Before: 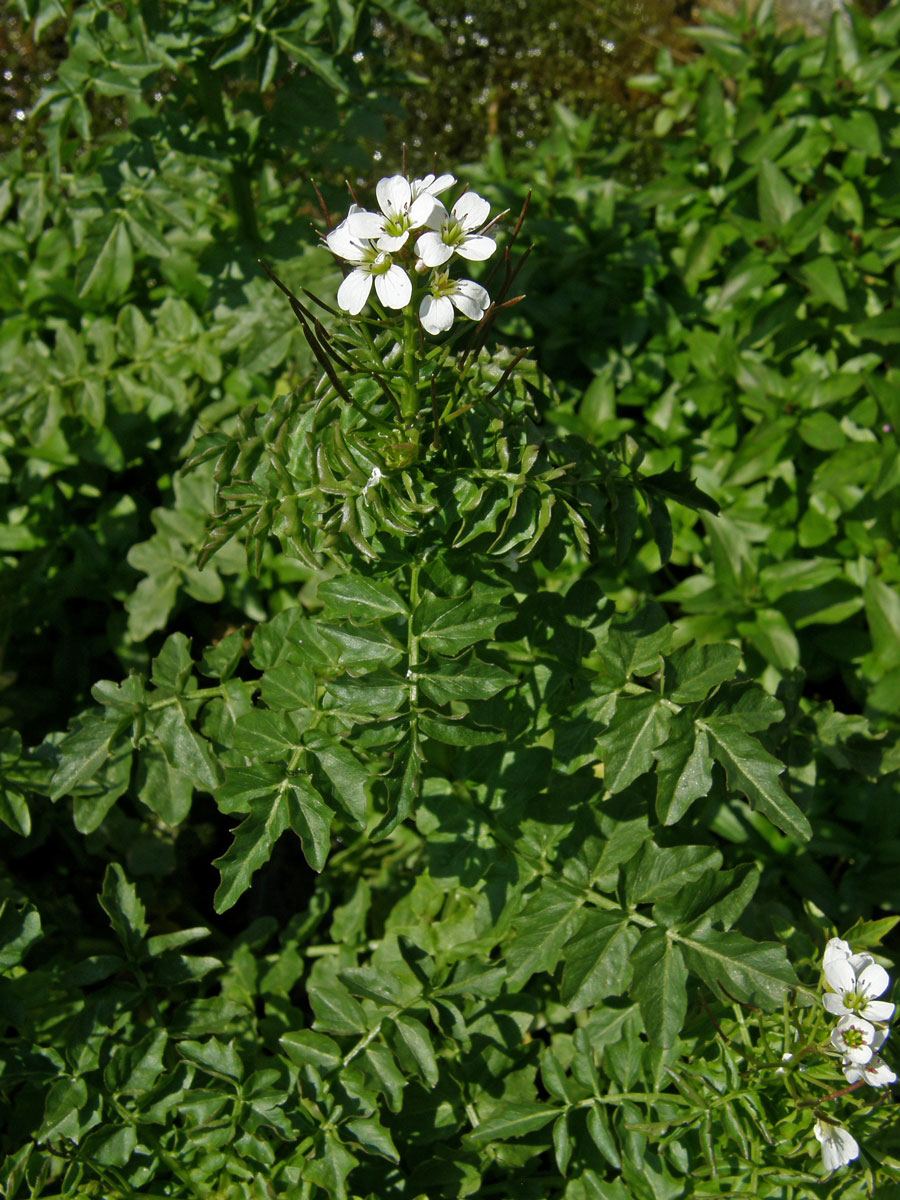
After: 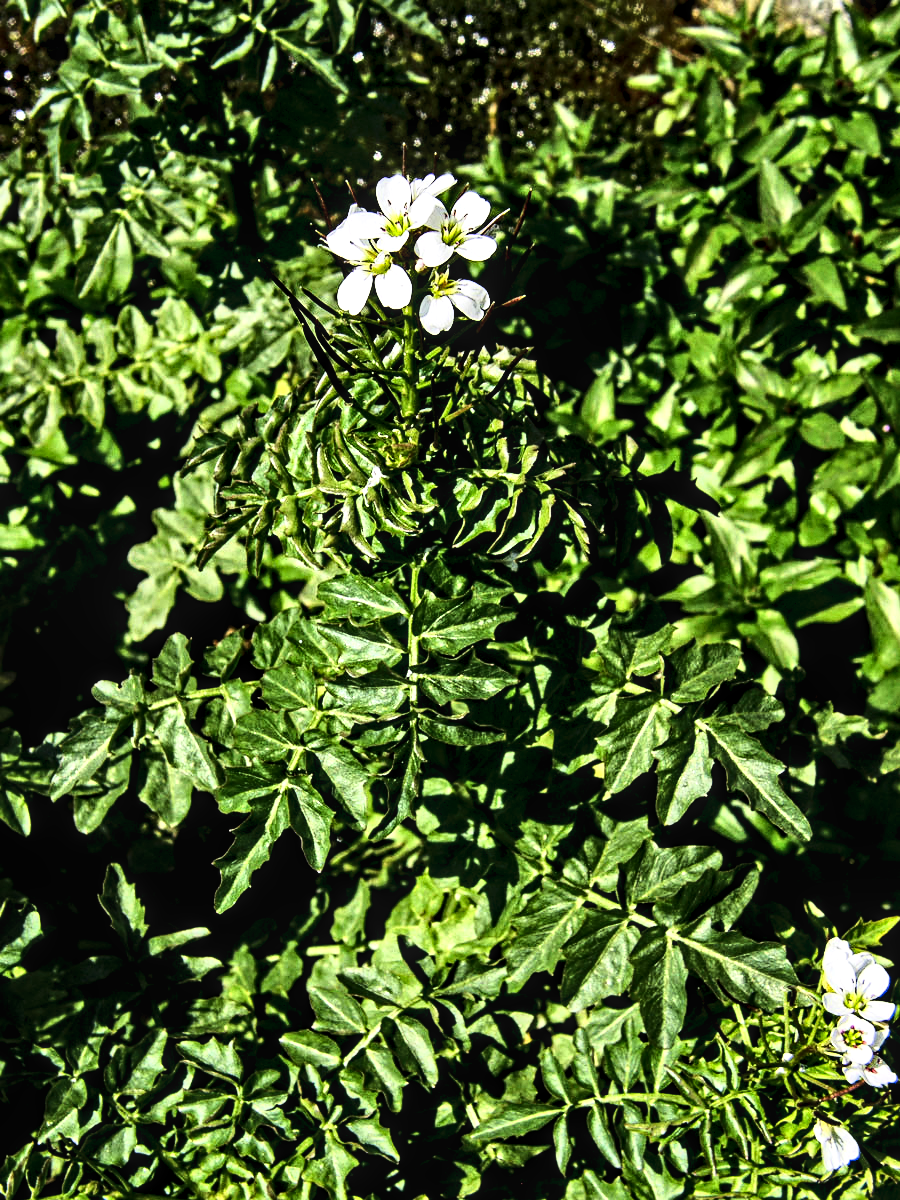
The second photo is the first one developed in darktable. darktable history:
tone equalizer: -8 EV -0.745 EV, -7 EV -0.673 EV, -6 EV -0.564 EV, -5 EV -0.372 EV, -3 EV 0.386 EV, -2 EV 0.6 EV, -1 EV 0.693 EV, +0 EV 0.733 EV, edges refinement/feathering 500, mask exposure compensation -1.57 EV, preserve details no
local contrast: detail 130%
contrast equalizer: y [[0.6 ×6], [0.55 ×6], [0 ×6], [0 ×6], [0 ×6]]
base curve: curves: ch0 [(0, 0) (0.04, 0.03) (0.133, 0.232) (0.448, 0.748) (0.843, 0.968) (1, 1)], preserve colors average RGB
sharpen: amount 0.206
